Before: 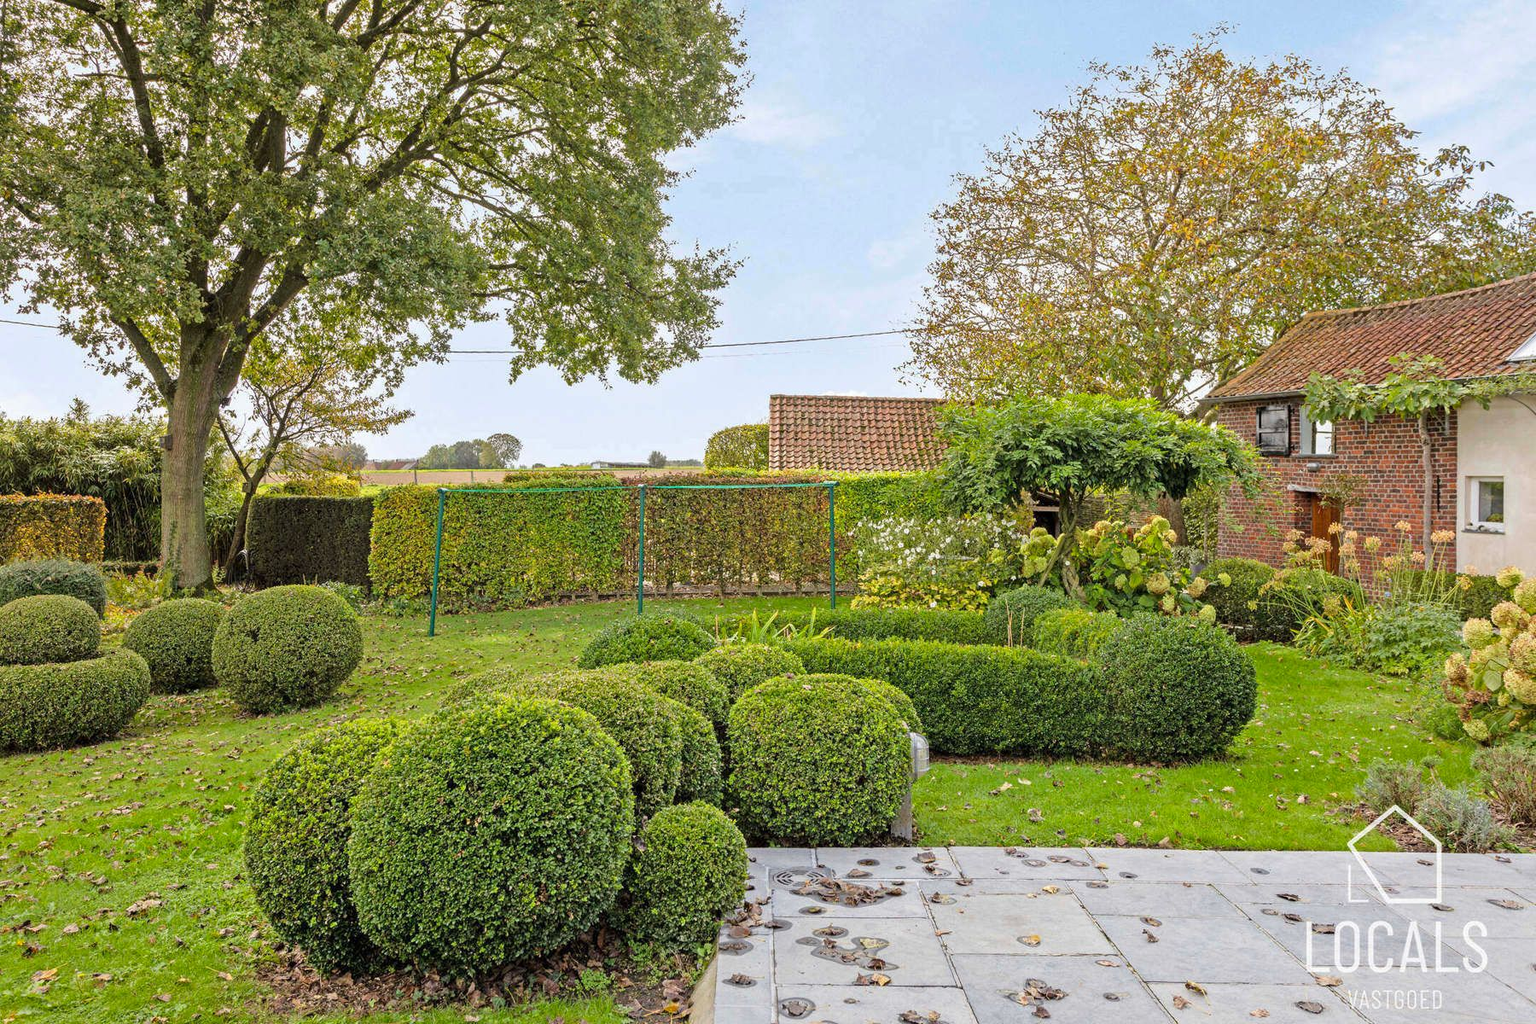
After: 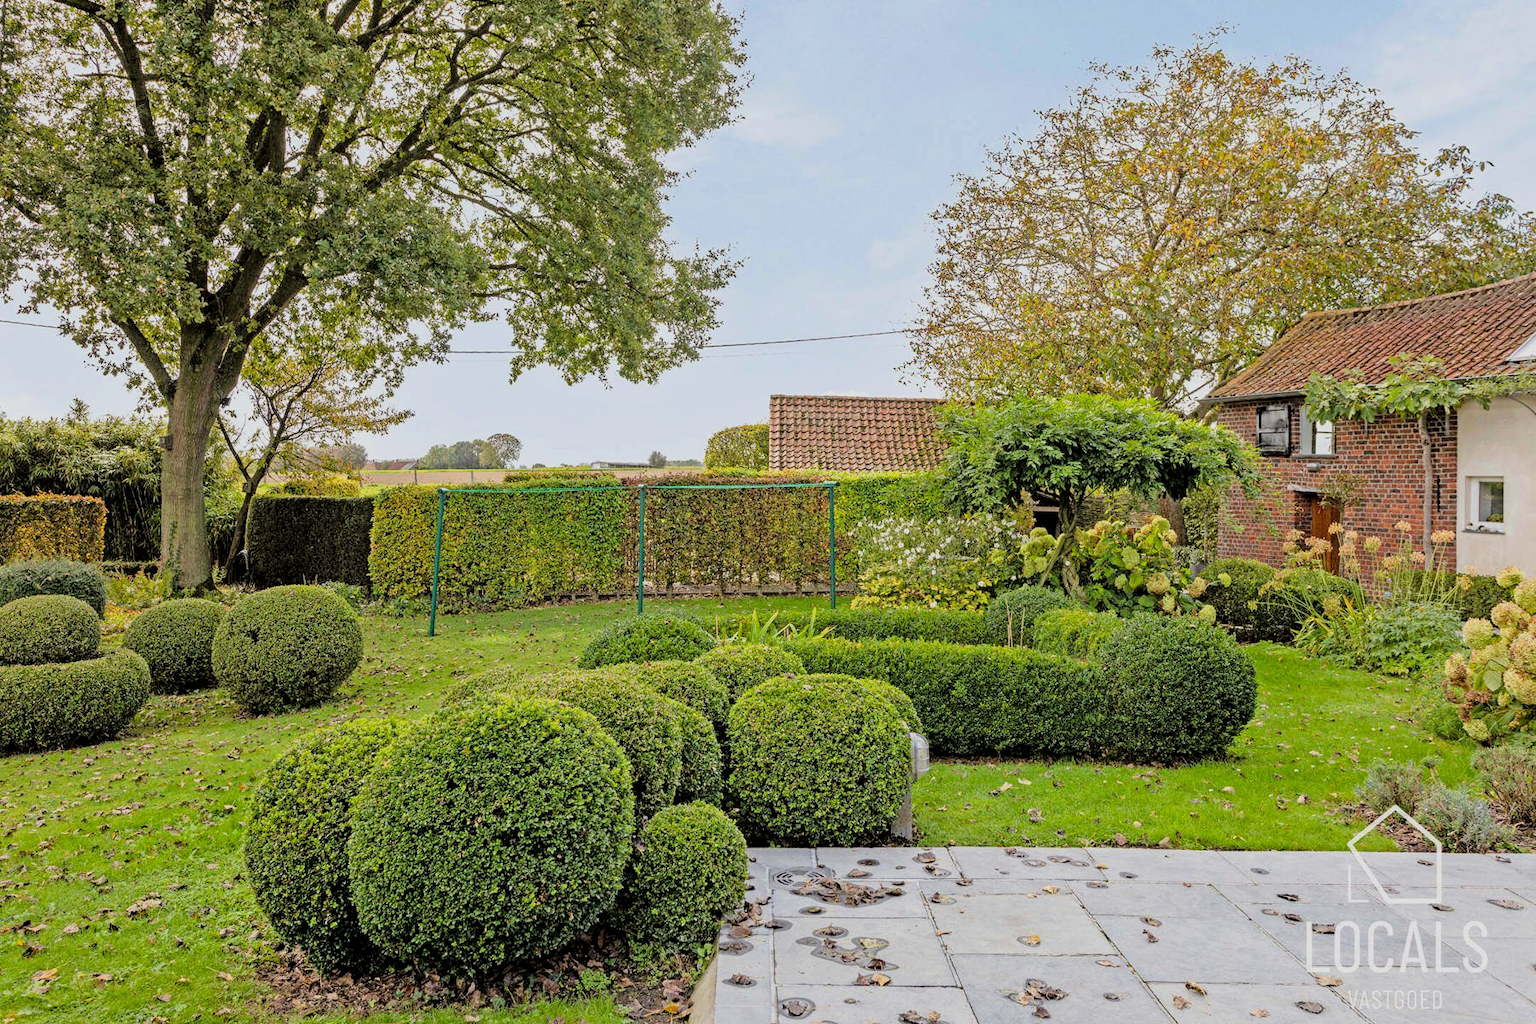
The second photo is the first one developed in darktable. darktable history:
filmic rgb: black relative exposure -7.71 EV, white relative exposure 4.37 EV, hardness 3.76, latitude 49.55%, contrast 1.101, iterations of high-quality reconstruction 0
